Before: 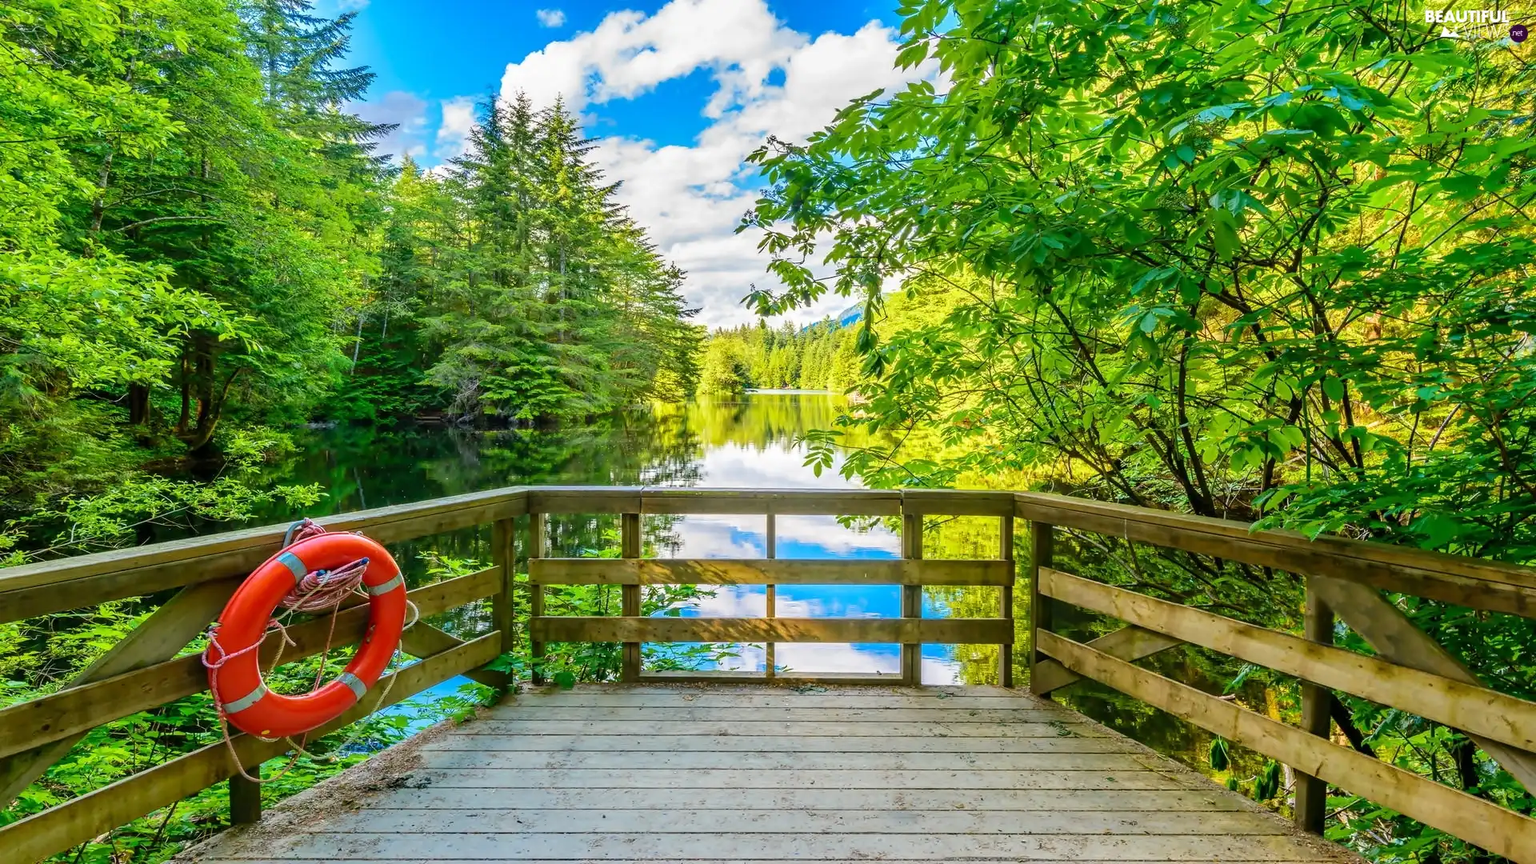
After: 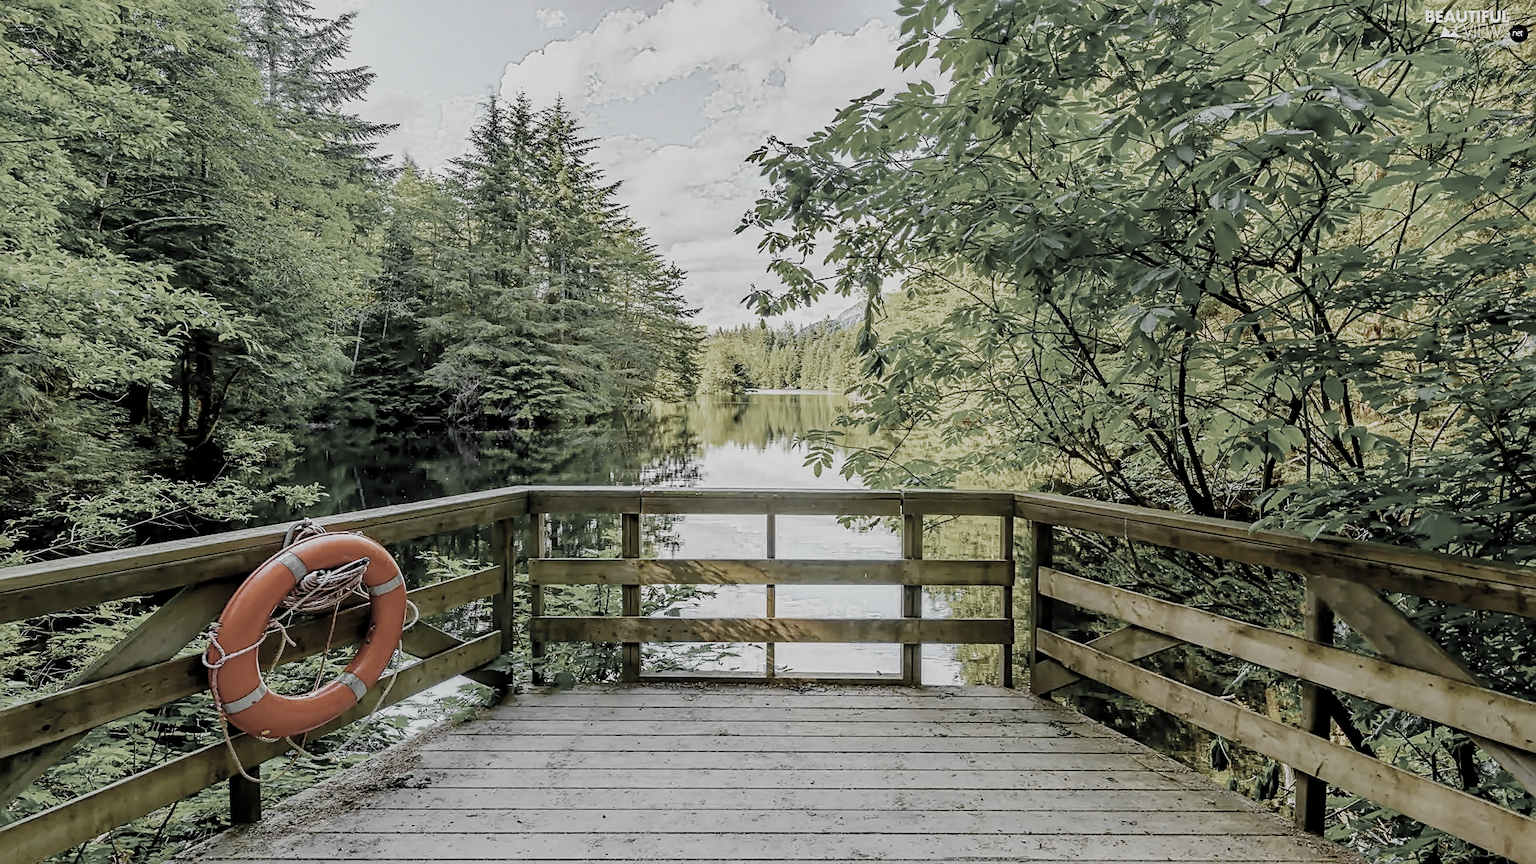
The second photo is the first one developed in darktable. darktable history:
sharpen: on, module defaults
filmic rgb: black relative exposure -8.47 EV, white relative exposure 4.68 EV, threshold 3.01 EV, hardness 3.84, add noise in highlights 0.002, preserve chrominance no, color science v4 (2020), enable highlight reconstruction true
levels: levels [0.026, 0.507, 0.987]
color zones: curves: ch0 [(0, 0.613) (0.01, 0.613) (0.245, 0.448) (0.498, 0.529) (0.642, 0.665) (0.879, 0.777) (0.99, 0.613)]; ch1 [(0, 0.035) (0.121, 0.189) (0.259, 0.197) (0.415, 0.061) (0.589, 0.022) (0.732, 0.022) (0.857, 0.026) (0.991, 0.053)]
